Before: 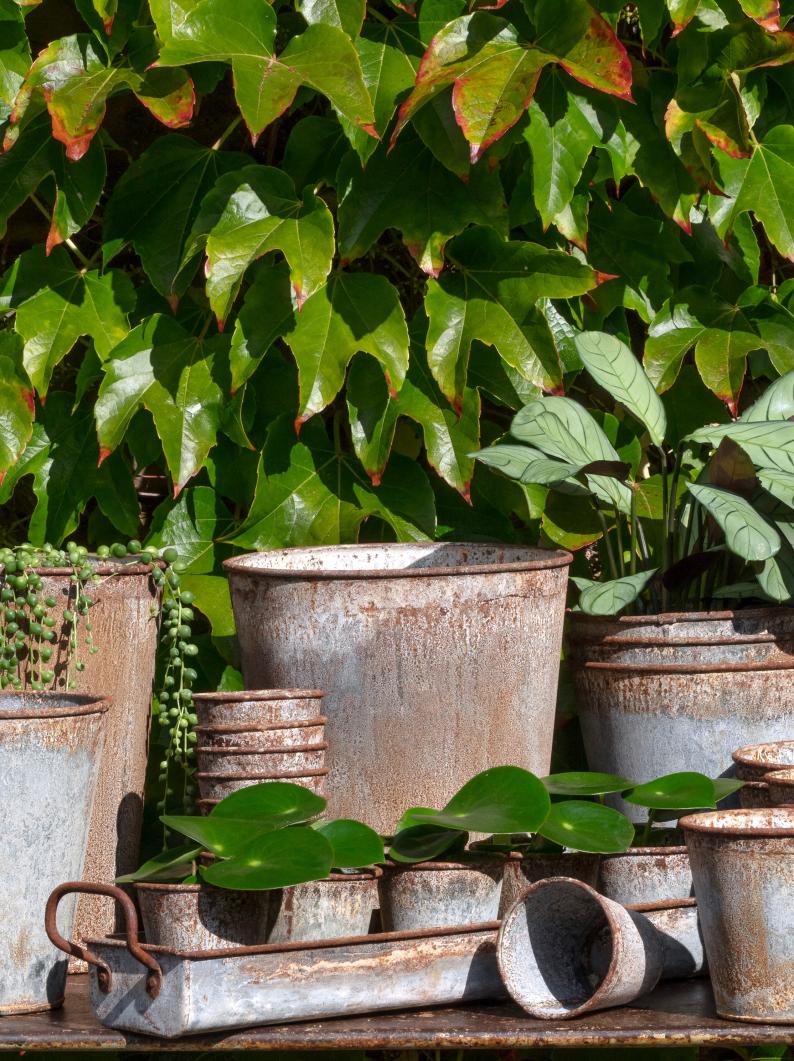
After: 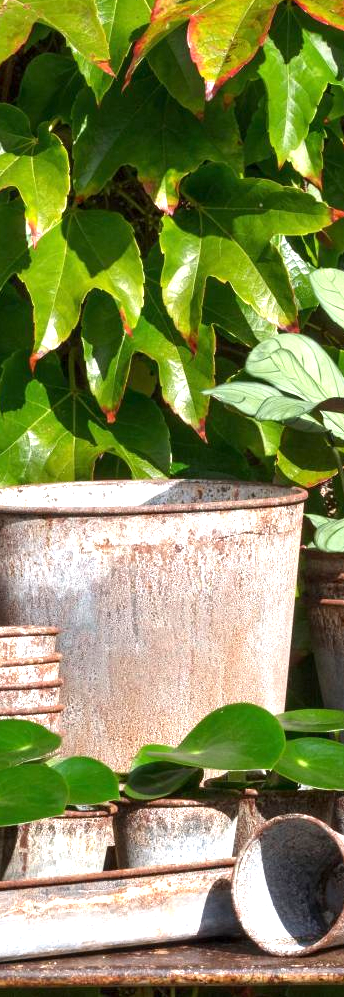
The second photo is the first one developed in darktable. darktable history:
exposure: exposure 1 EV, compensate highlight preservation false
crop: left 33.452%, top 6.025%, right 23.155%
